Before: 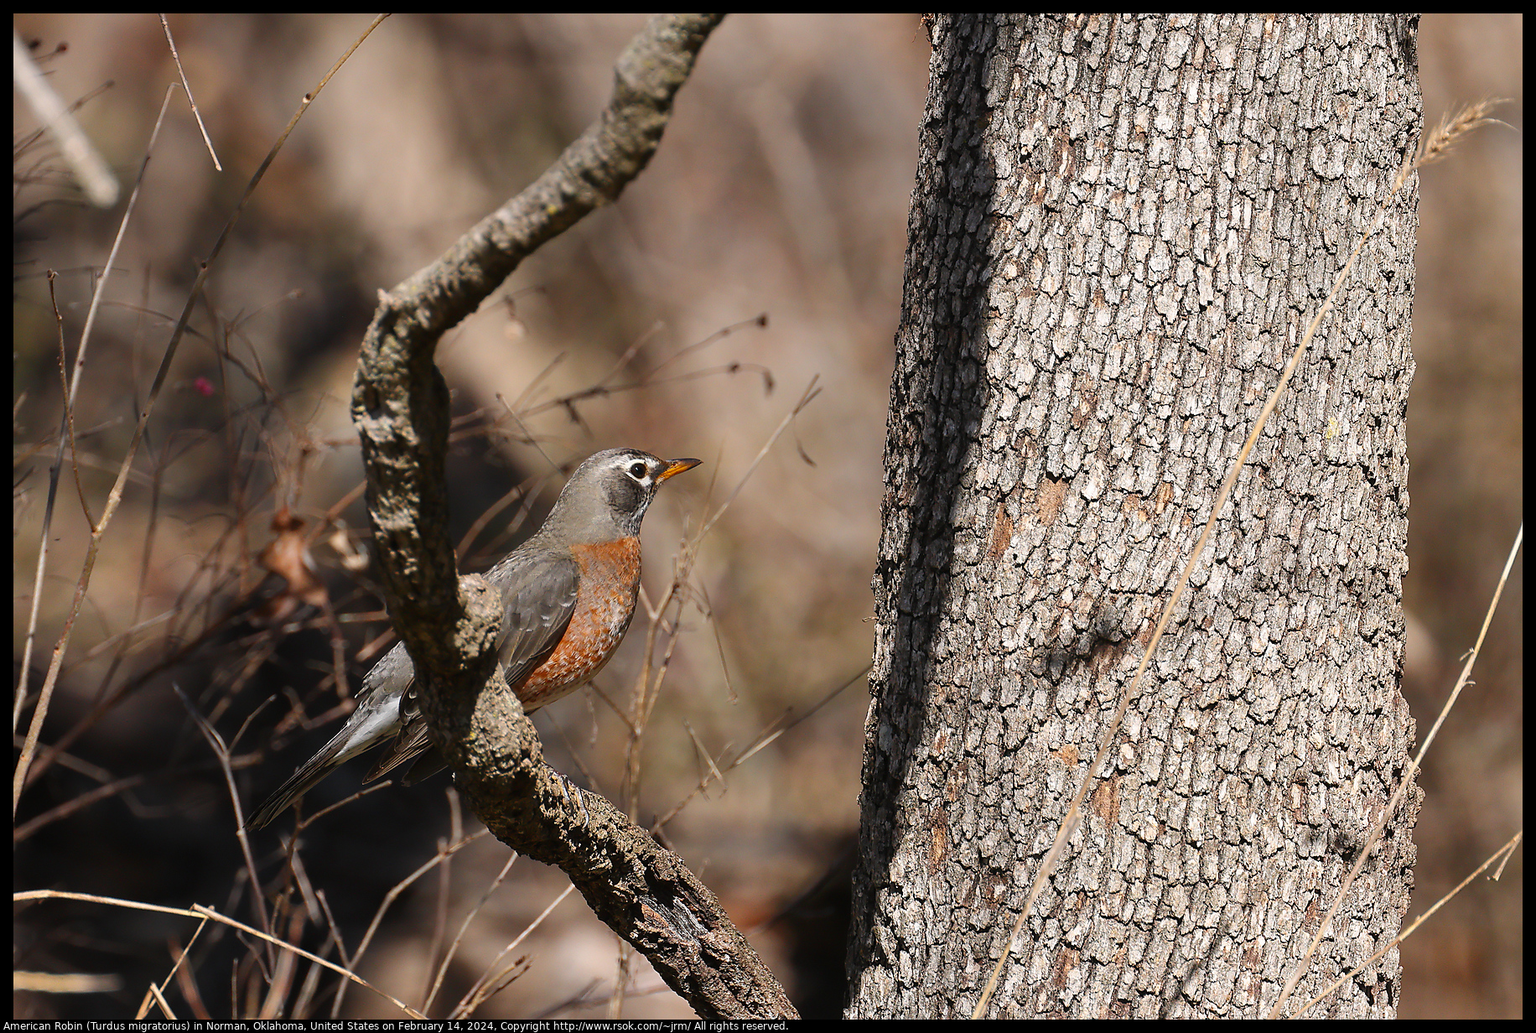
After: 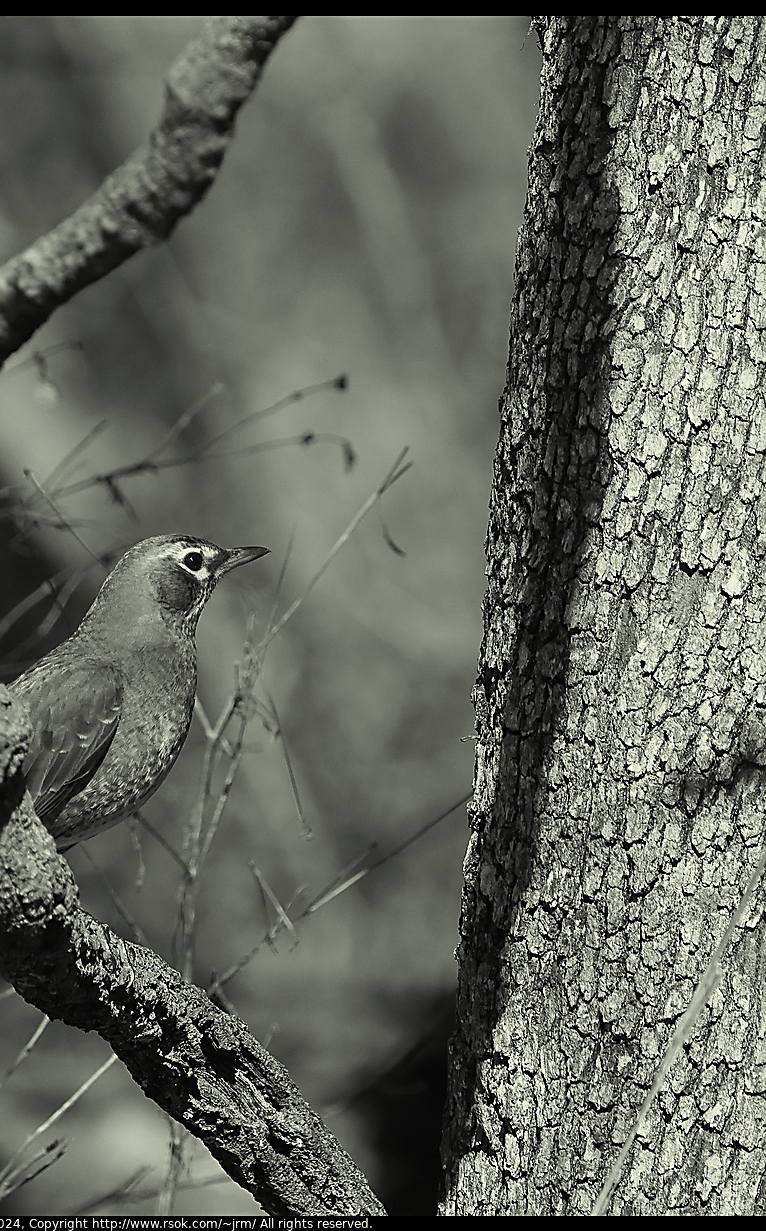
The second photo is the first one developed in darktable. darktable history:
color calibration: output gray [0.253, 0.26, 0.487, 0], x 0.334, y 0.349, temperature 5421.43 K
sharpen: on, module defaults
color correction: highlights a* -5.85, highlights b* 11.1
crop: left 31.053%, right 27.115%
